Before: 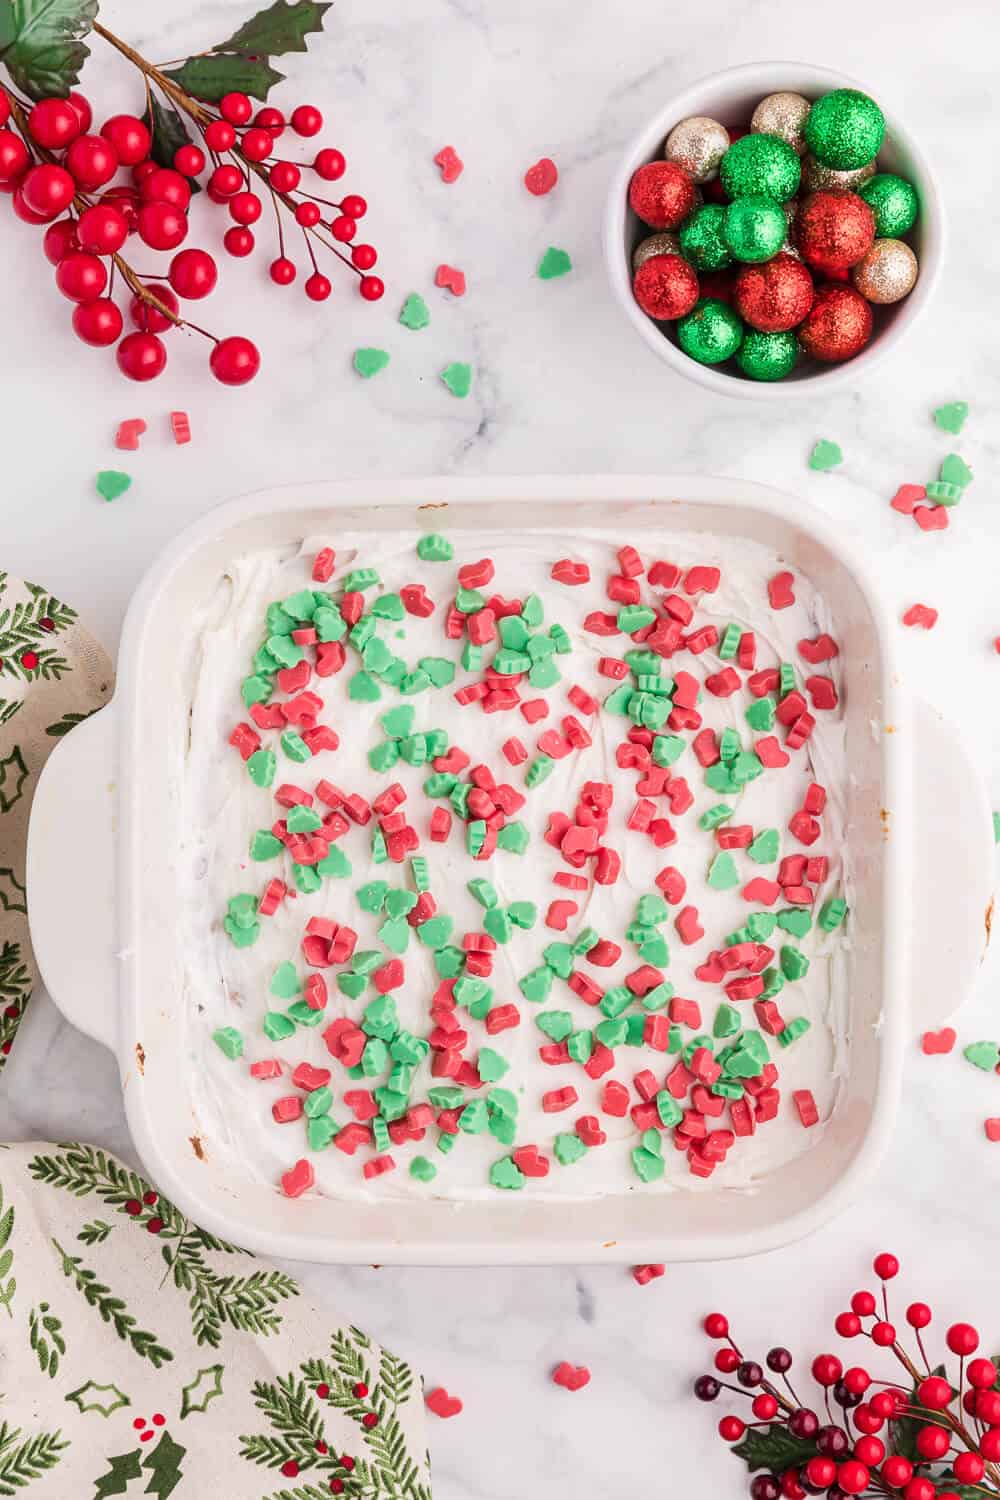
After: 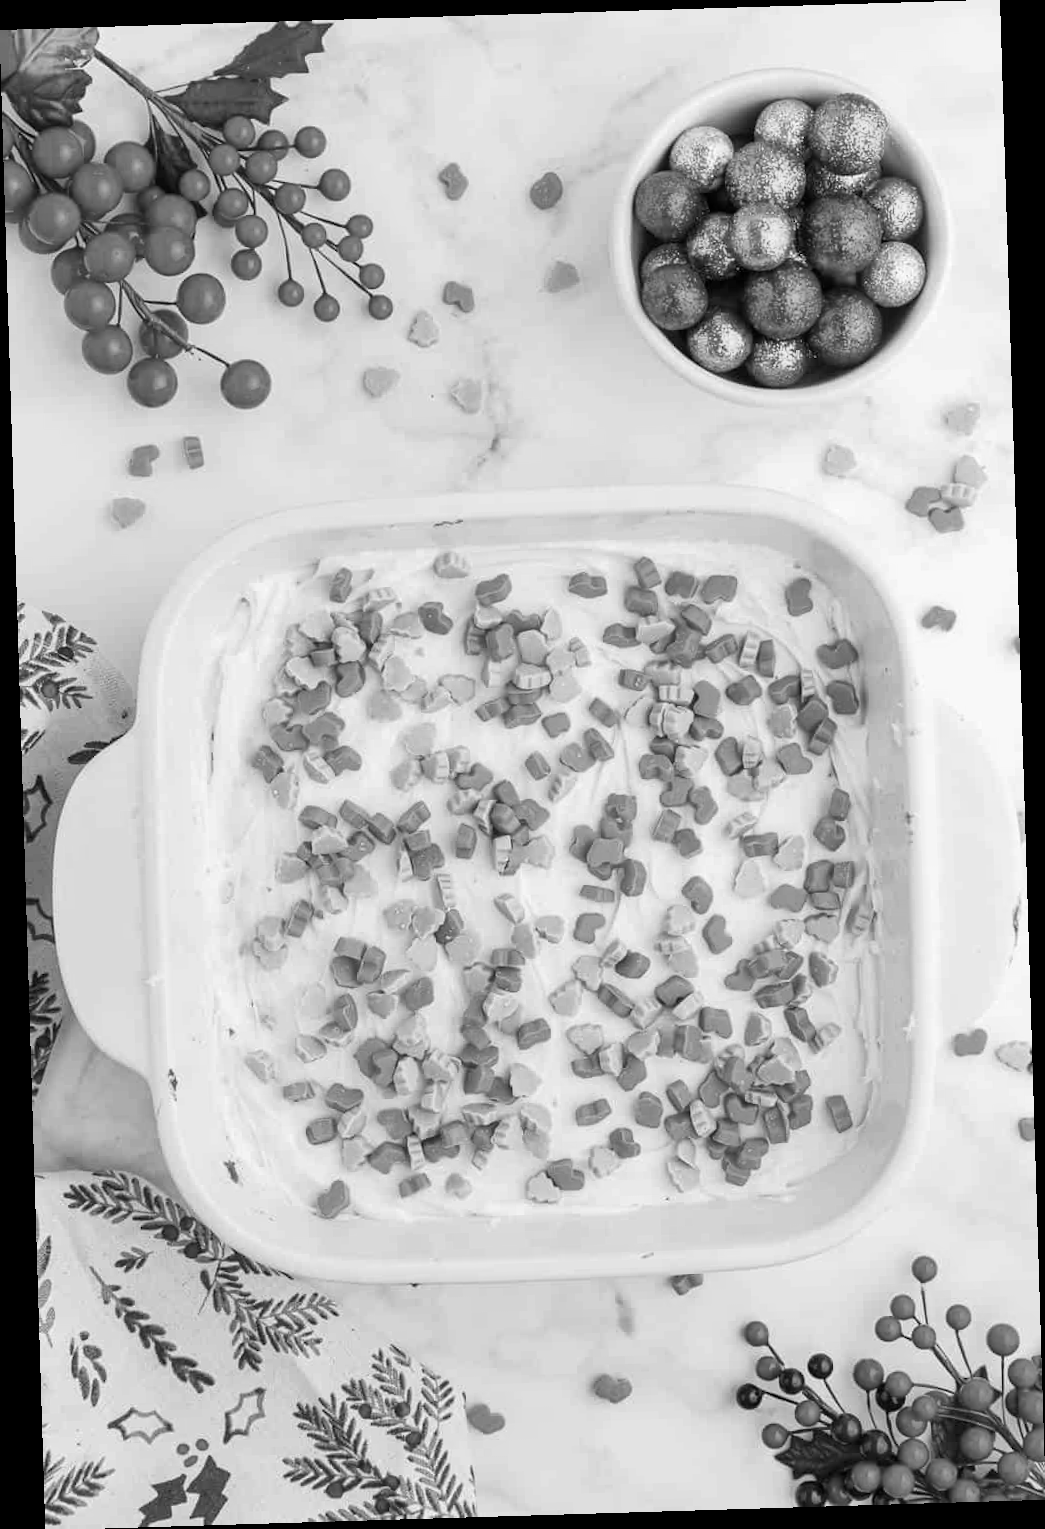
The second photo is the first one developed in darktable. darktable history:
rotate and perspective: rotation -1.75°, automatic cropping off
velvia: strength 36.57%
monochrome: on, module defaults
